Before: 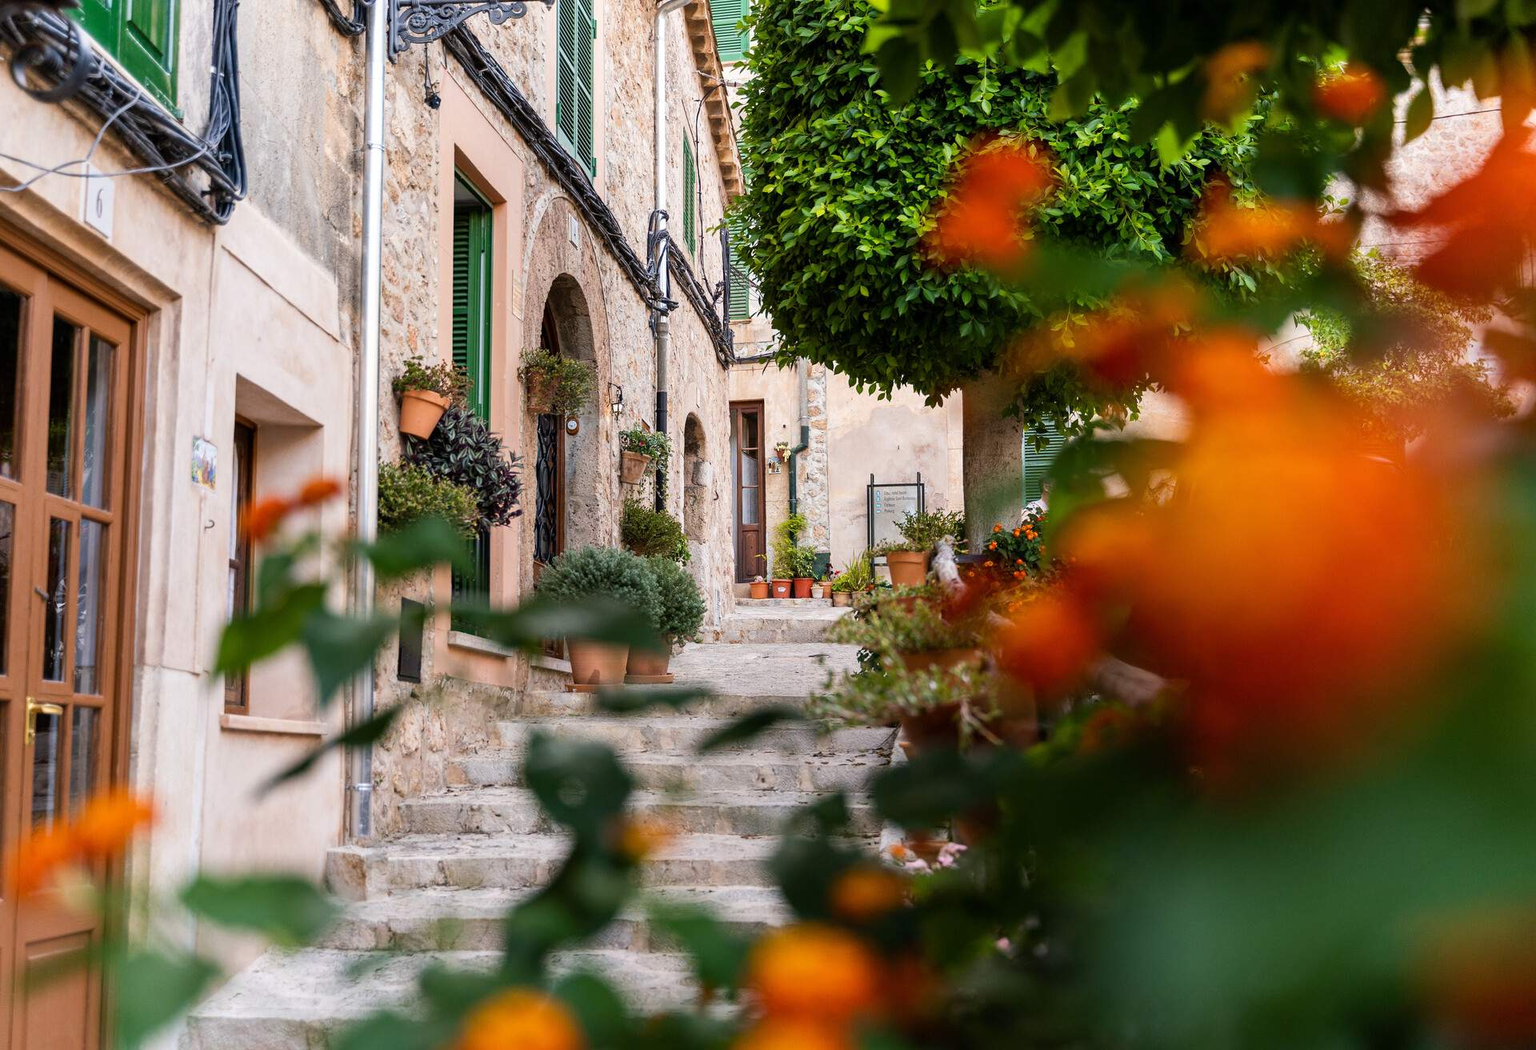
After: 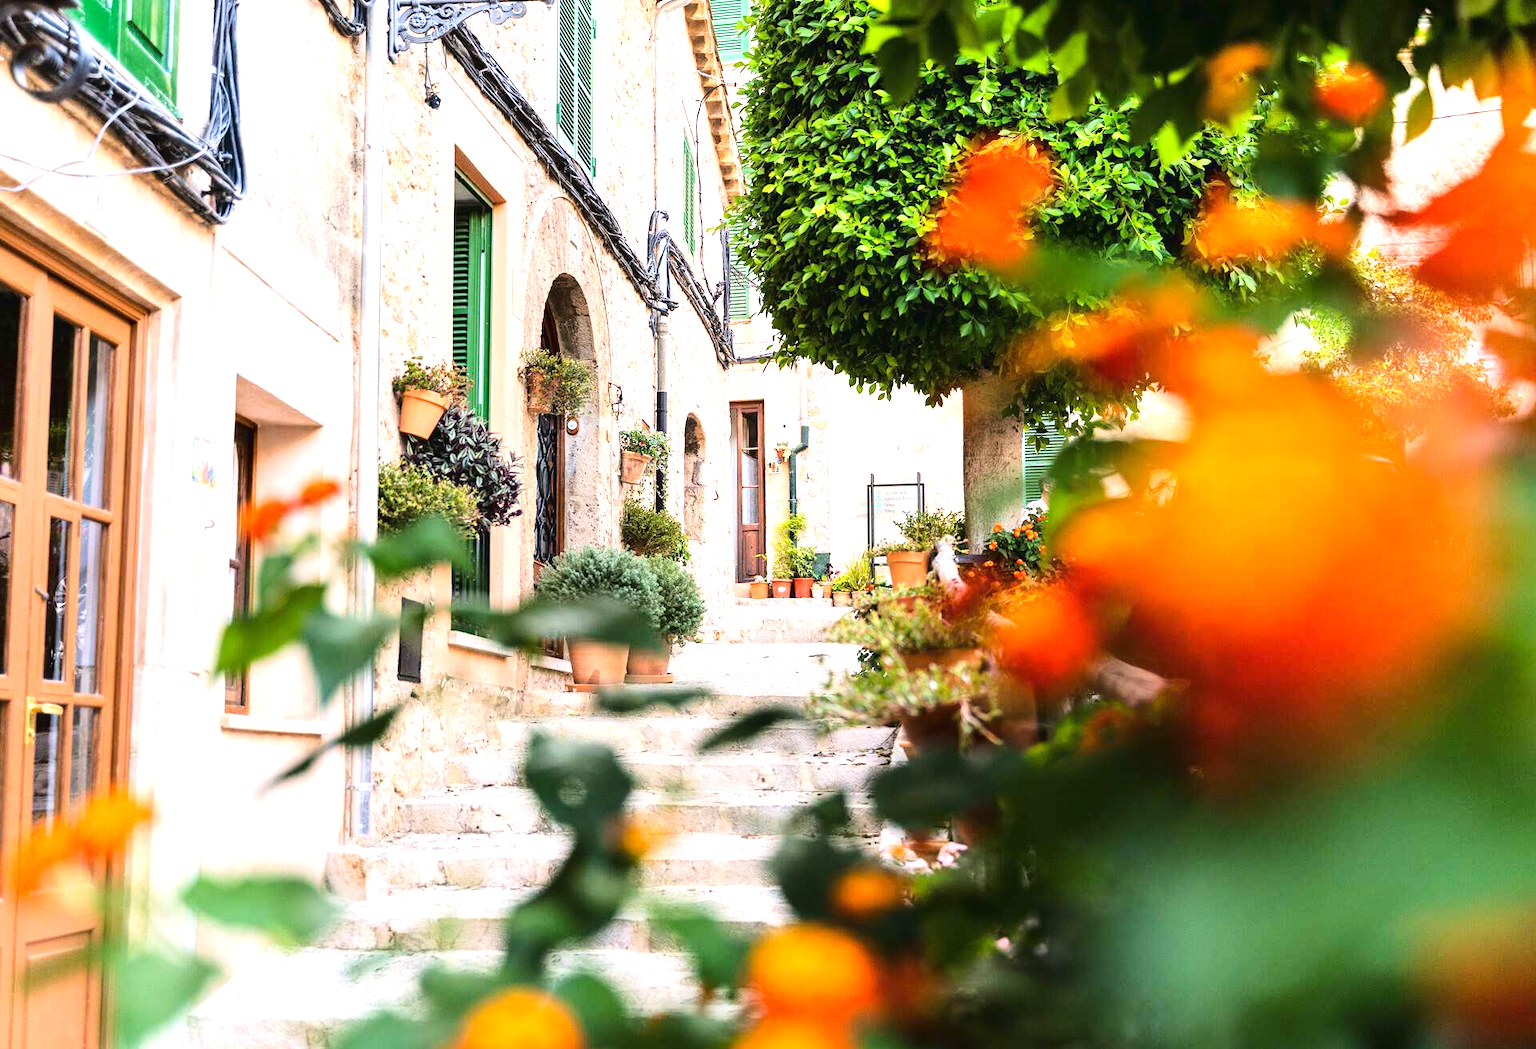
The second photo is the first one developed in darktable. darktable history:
exposure: black level correction 0, exposure 1.2 EV, compensate exposure bias true, compensate highlight preservation false
tone curve: curves: ch0 [(0, 0.023) (0.103, 0.087) (0.295, 0.297) (0.445, 0.531) (0.553, 0.665) (0.735, 0.843) (0.994, 1)]; ch1 [(0, 0) (0.427, 0.346) (0.456, 0.426) (0.484, 0.494) (0.509, 0.505) (0.535, 0.56) (0.581, 0.632) (0.646, 0.715) (1, 1)]; ch2 [(0, 0) (0.369, 0.388) (0.449, 0.431) (0.501, 0.495) (0.533, 0.518) (0.572, 0.612) (0.677, 0.752) (1, 1)], color space Lab, linked channels, preserve colors none
